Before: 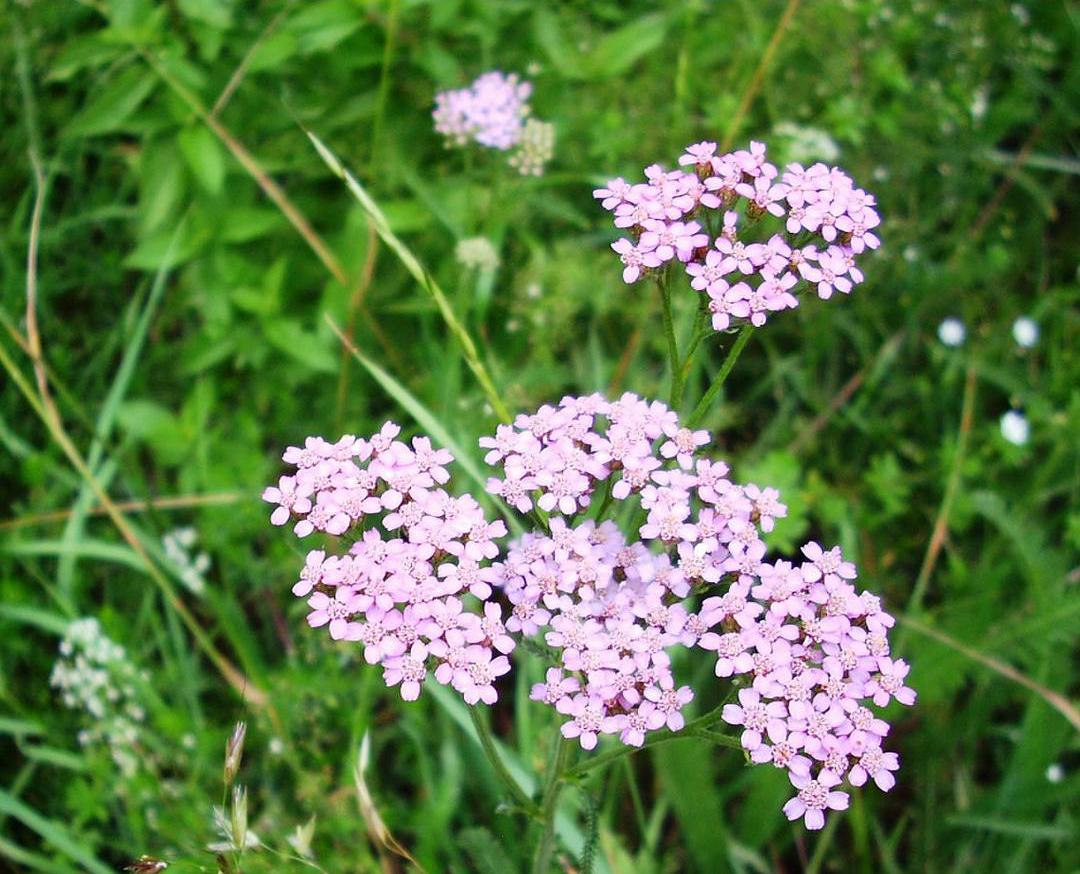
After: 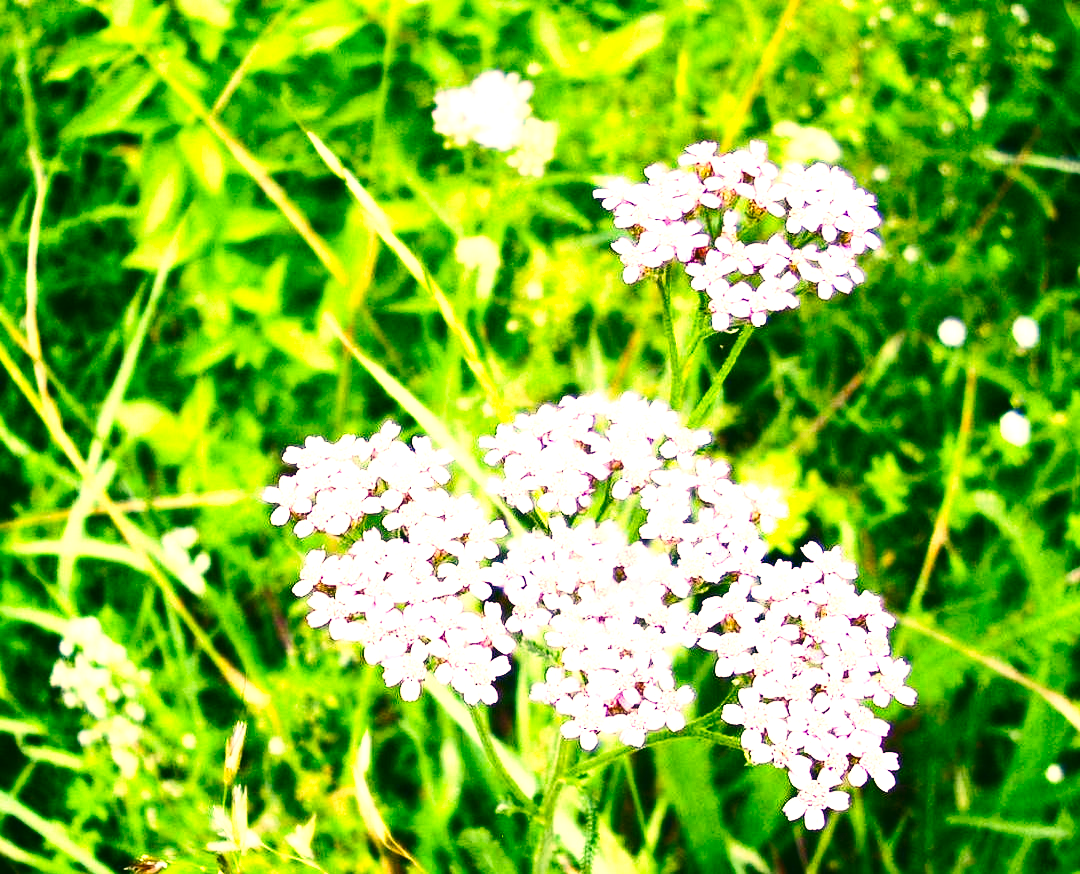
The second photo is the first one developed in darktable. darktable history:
exposure: black level correction 0, exposure 1.758 EV, compensate exposure bias true, compensate highlight preservation false
color correction: highlights a* 5.27, highlights b* 24.47, shadows a* -15.6, shadows b* 4.03
tone curve: curves: ch0 [(0, 0.039) (0.104, 0.103) (0.273, 0.267) (0.448, 0.487) (0.704, 0.761) (0.886, 0.922) (0.994, 0.971)]; ch1 [(0, 0) (0.335, 0.298) (0.446, 0.413) (0.485, 0.487) (0.515, 0.503) (0.566, 0.563) (0.641, 0.655) (1, 1)]; ch2 [(0, 0) (0.314, 0.301) (0.421, 0.411) (0.502, 0.494) (0.528, 0.54) (0.557, 0.559) (0.612, 0.605) (0.722, 0.686) (1, 1)], preserve colors none
color balance rgb: shadows lift › chroma 0.678%, shadows lift › hue 114.06°, global offset › luminance -0.491%, linear chroma grading › global chroma 5.329%, perceptual saturation grading › global saturation 27.622%, perceptual saturation grading › highlights -25.811%, perceptual saturation grading › shadows 25.792%, perceptual brilliance grading › highlights 3.479%, perceptual brilliance grading › mid-tones -18.992%, perceptual brilliance grading › shadows -41.424%, global vibrance 20%
